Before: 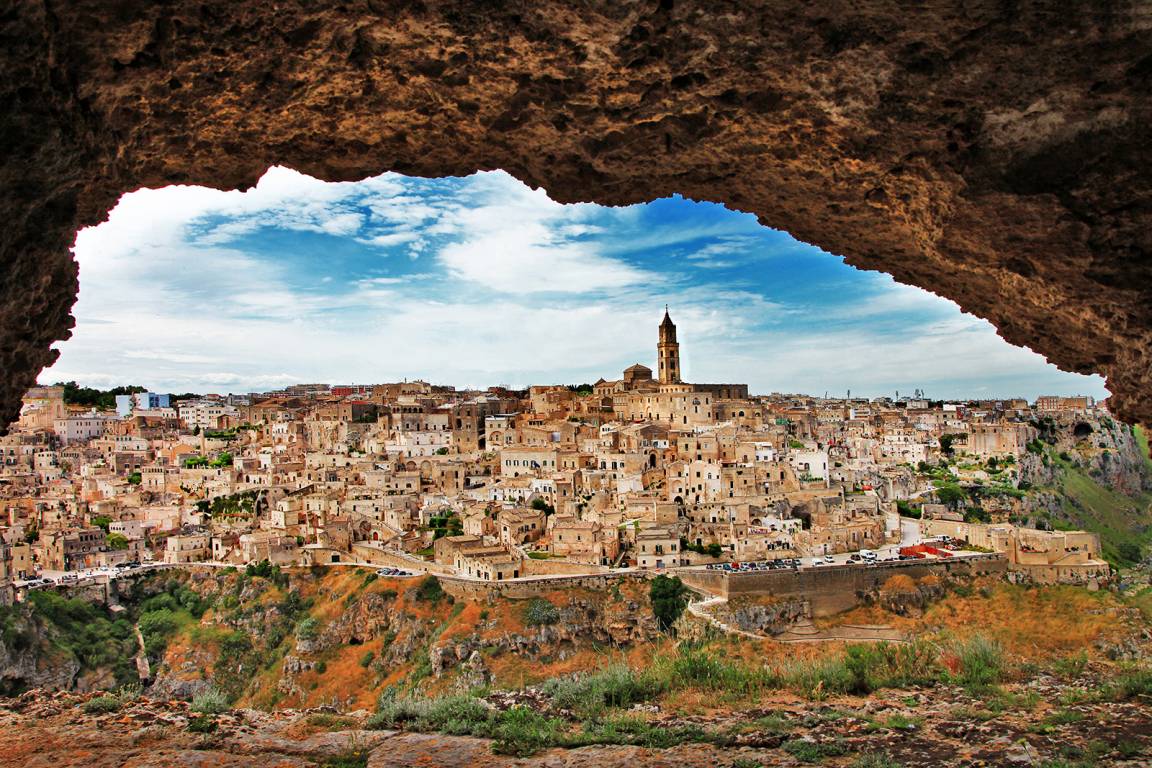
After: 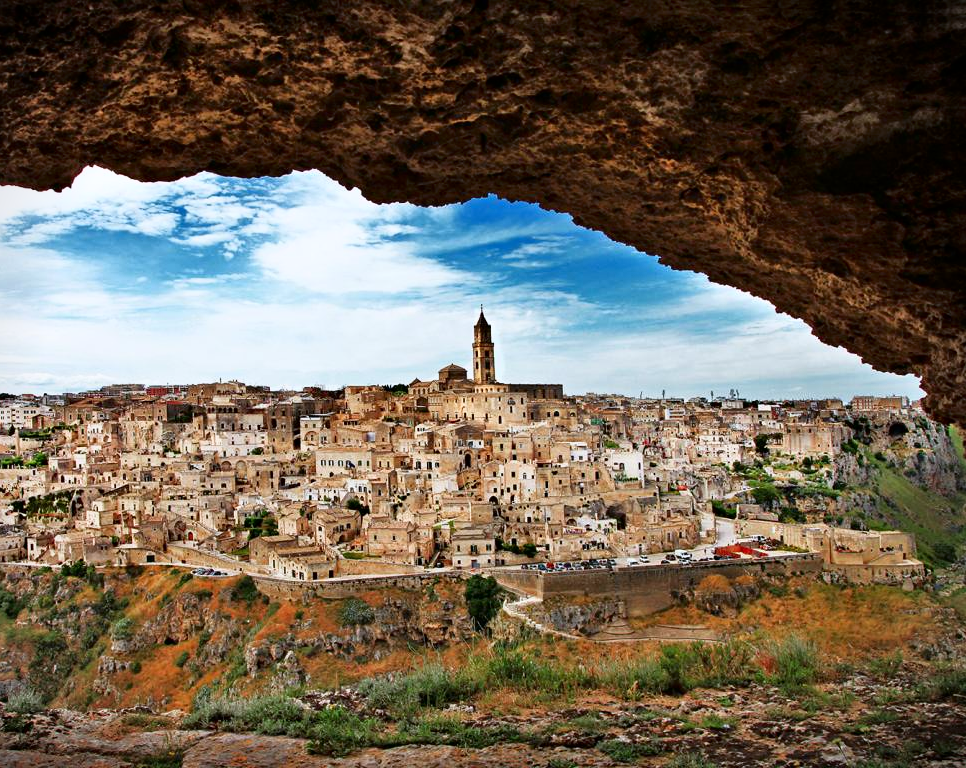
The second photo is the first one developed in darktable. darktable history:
white balance: red 0.98, blue 1.034
vignetting: fall-off start 91.19%
crop: left 16.145%
shadows and highlights: shadows -62.32, white point adjustment -5.22, highlights 61.59
